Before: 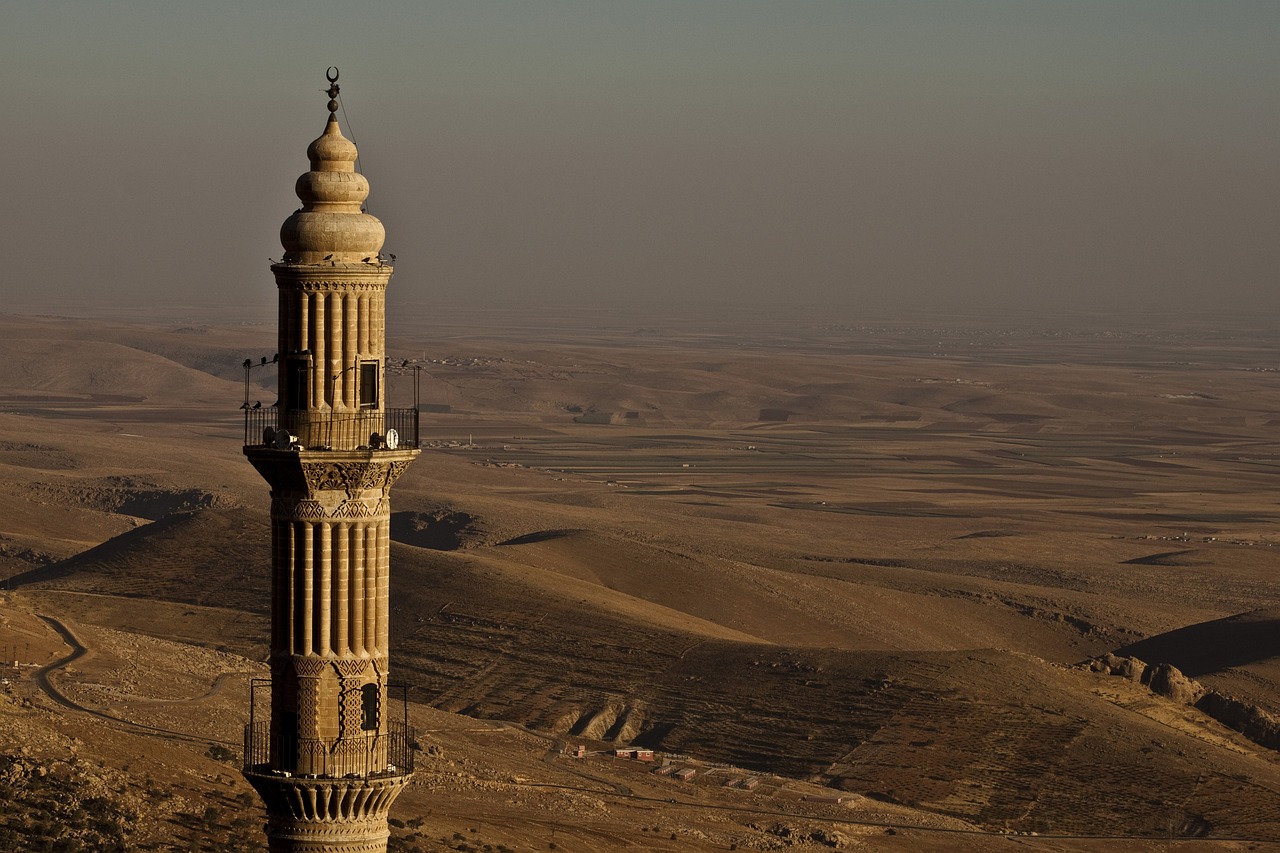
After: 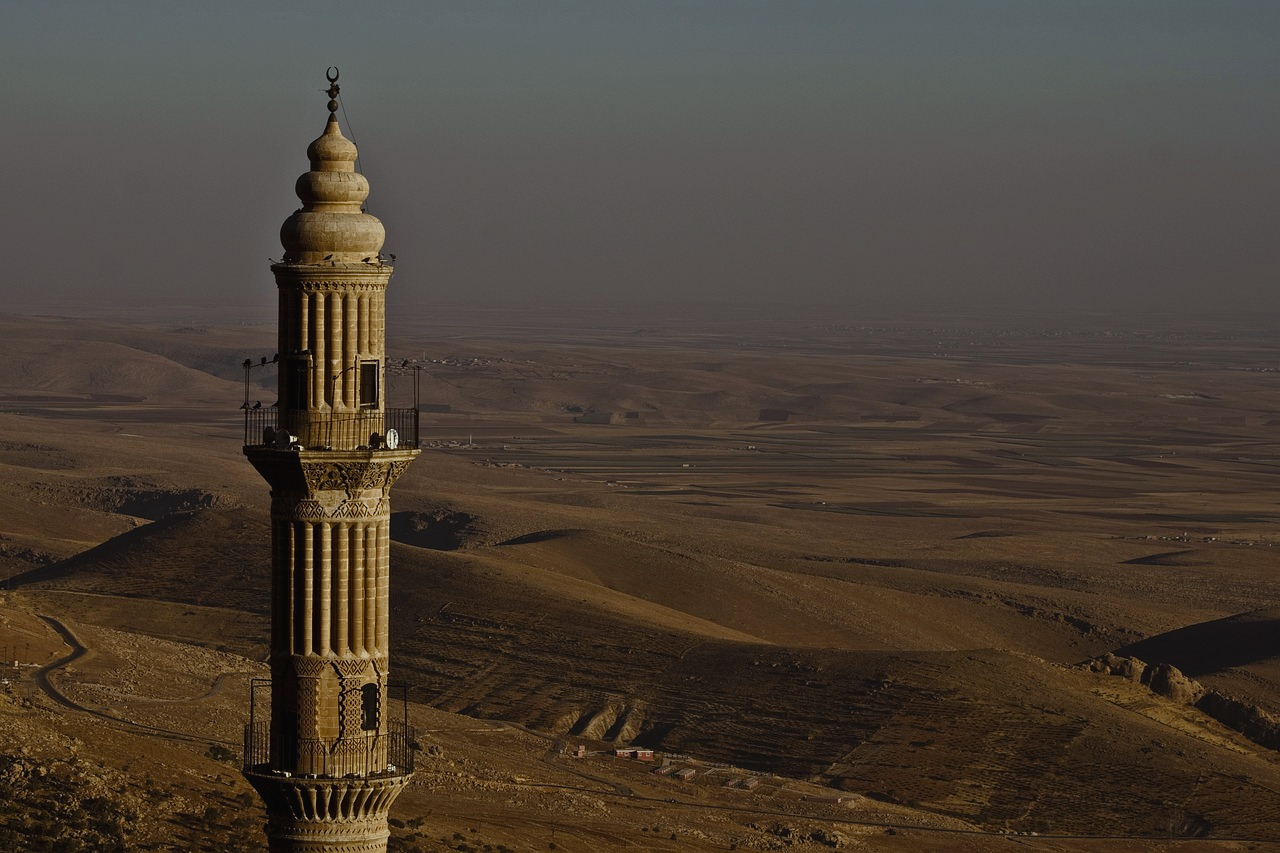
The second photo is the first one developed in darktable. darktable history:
color balance rgb: shadows lift › chroma 1%, shadows lift › hue 28.8°, power › hue 60°, highlights gain › chroma 1%, highlights gain › hue 60°, global offset › luminance 0.25%, perceptual saturation grading › highlights -20%, perceptual saturation grading › shadows 20%, perceptual brilliance grading › highlights 5%, perceptual brilliance grading › shadows -10%, global vibrance 19.67%
white balance: red 0.924, blue 1.095
exposure: exposure -0.462 EV, compensate highlight preservation false
